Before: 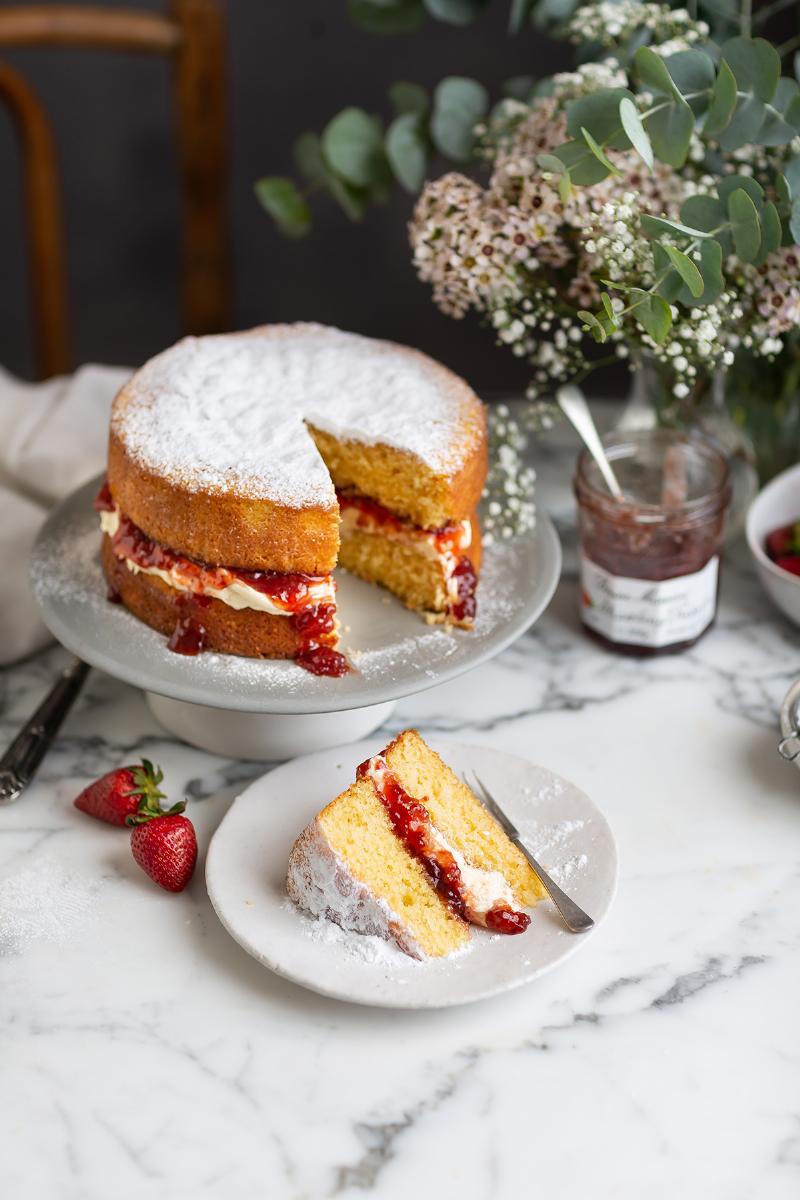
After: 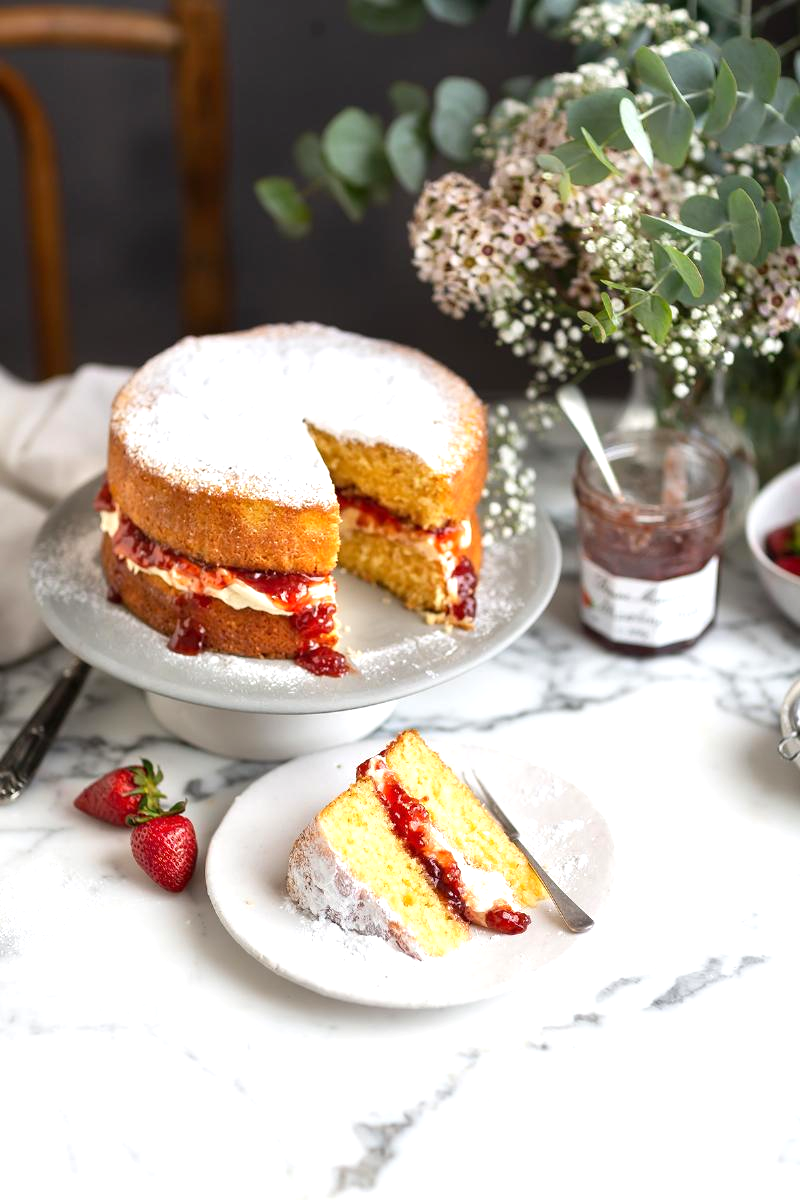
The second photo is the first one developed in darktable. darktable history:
exposure: exposure 0.554 EV, compensate highlight preservation false
